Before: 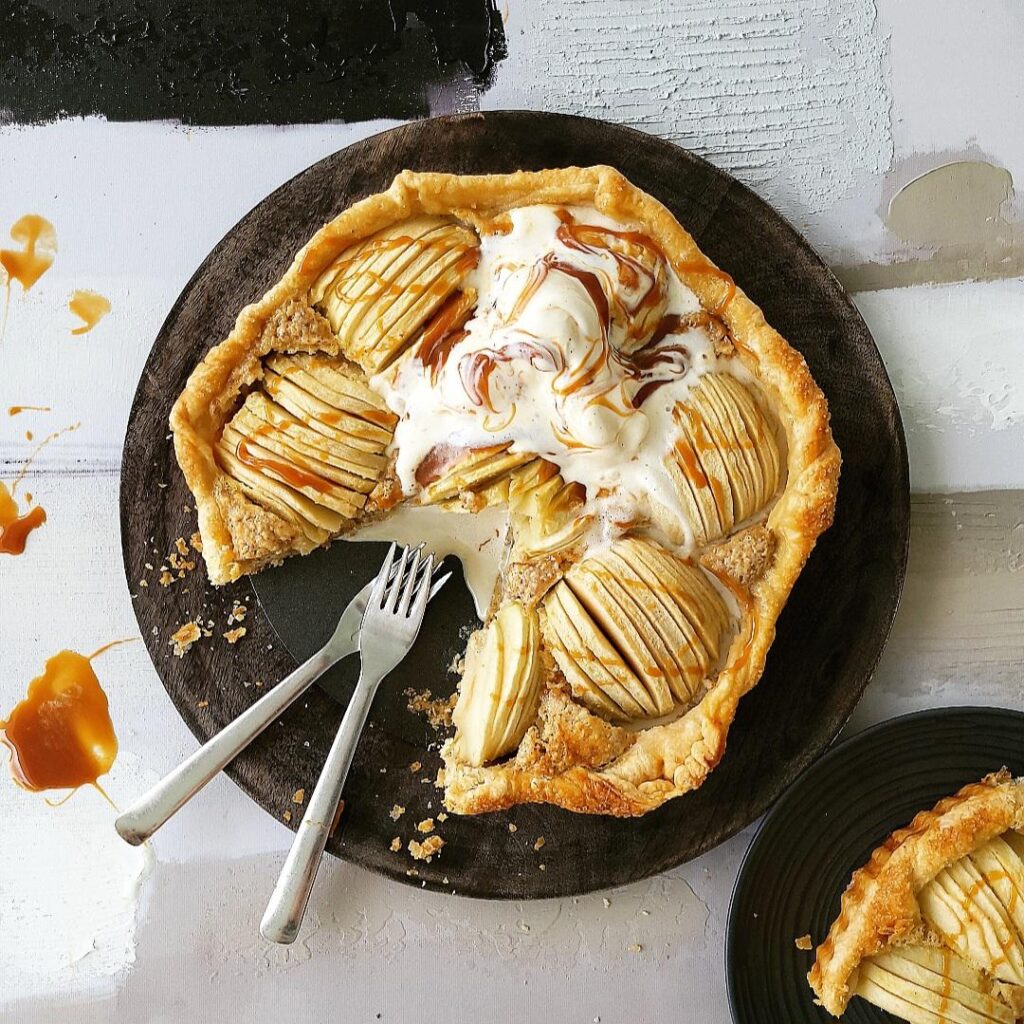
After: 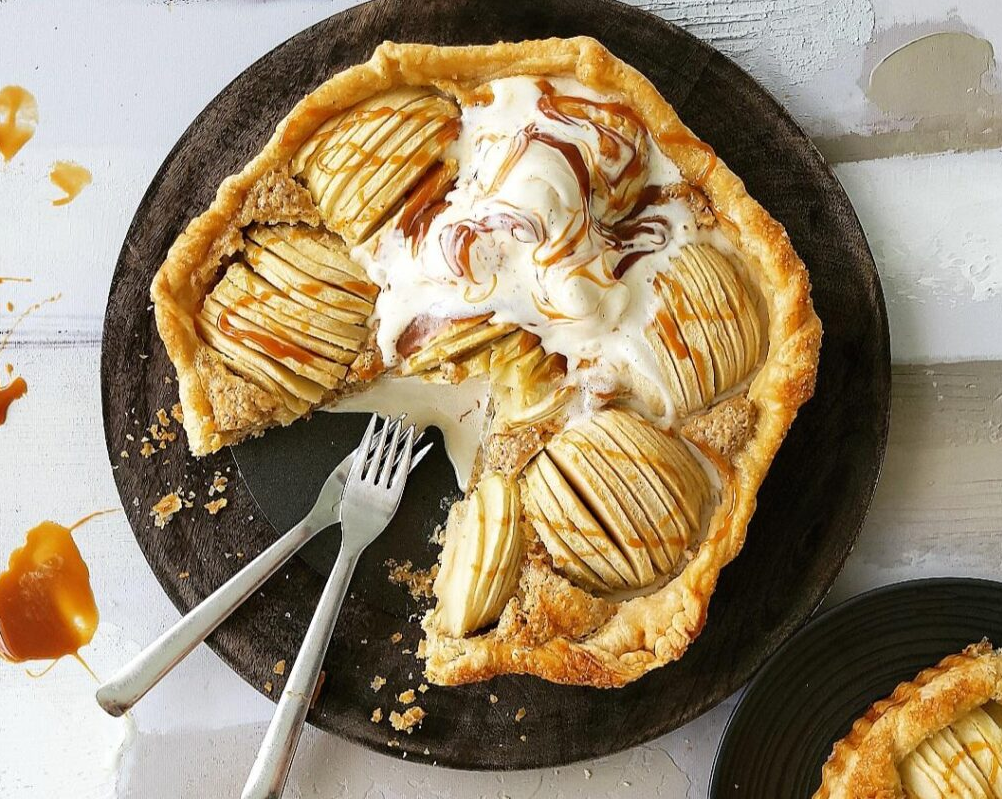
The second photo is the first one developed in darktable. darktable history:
crop and rotate: left 1.908%, top 12.682%, right 0.238%, bottom 9.246%
